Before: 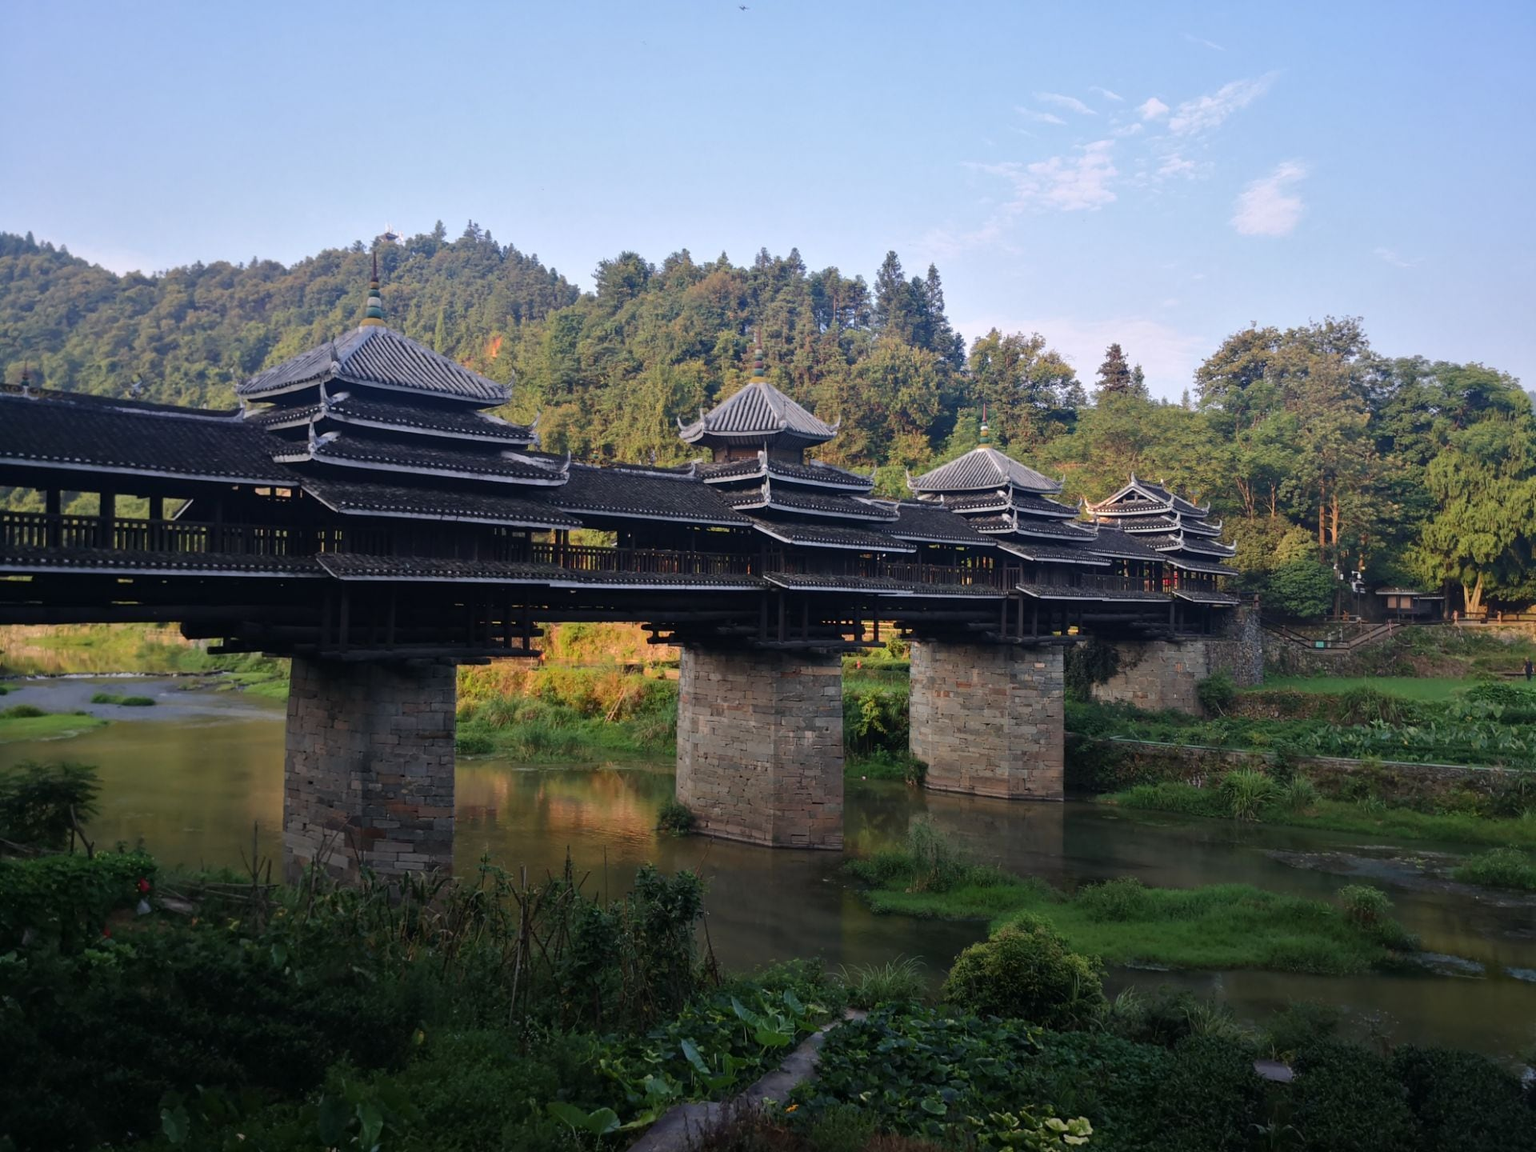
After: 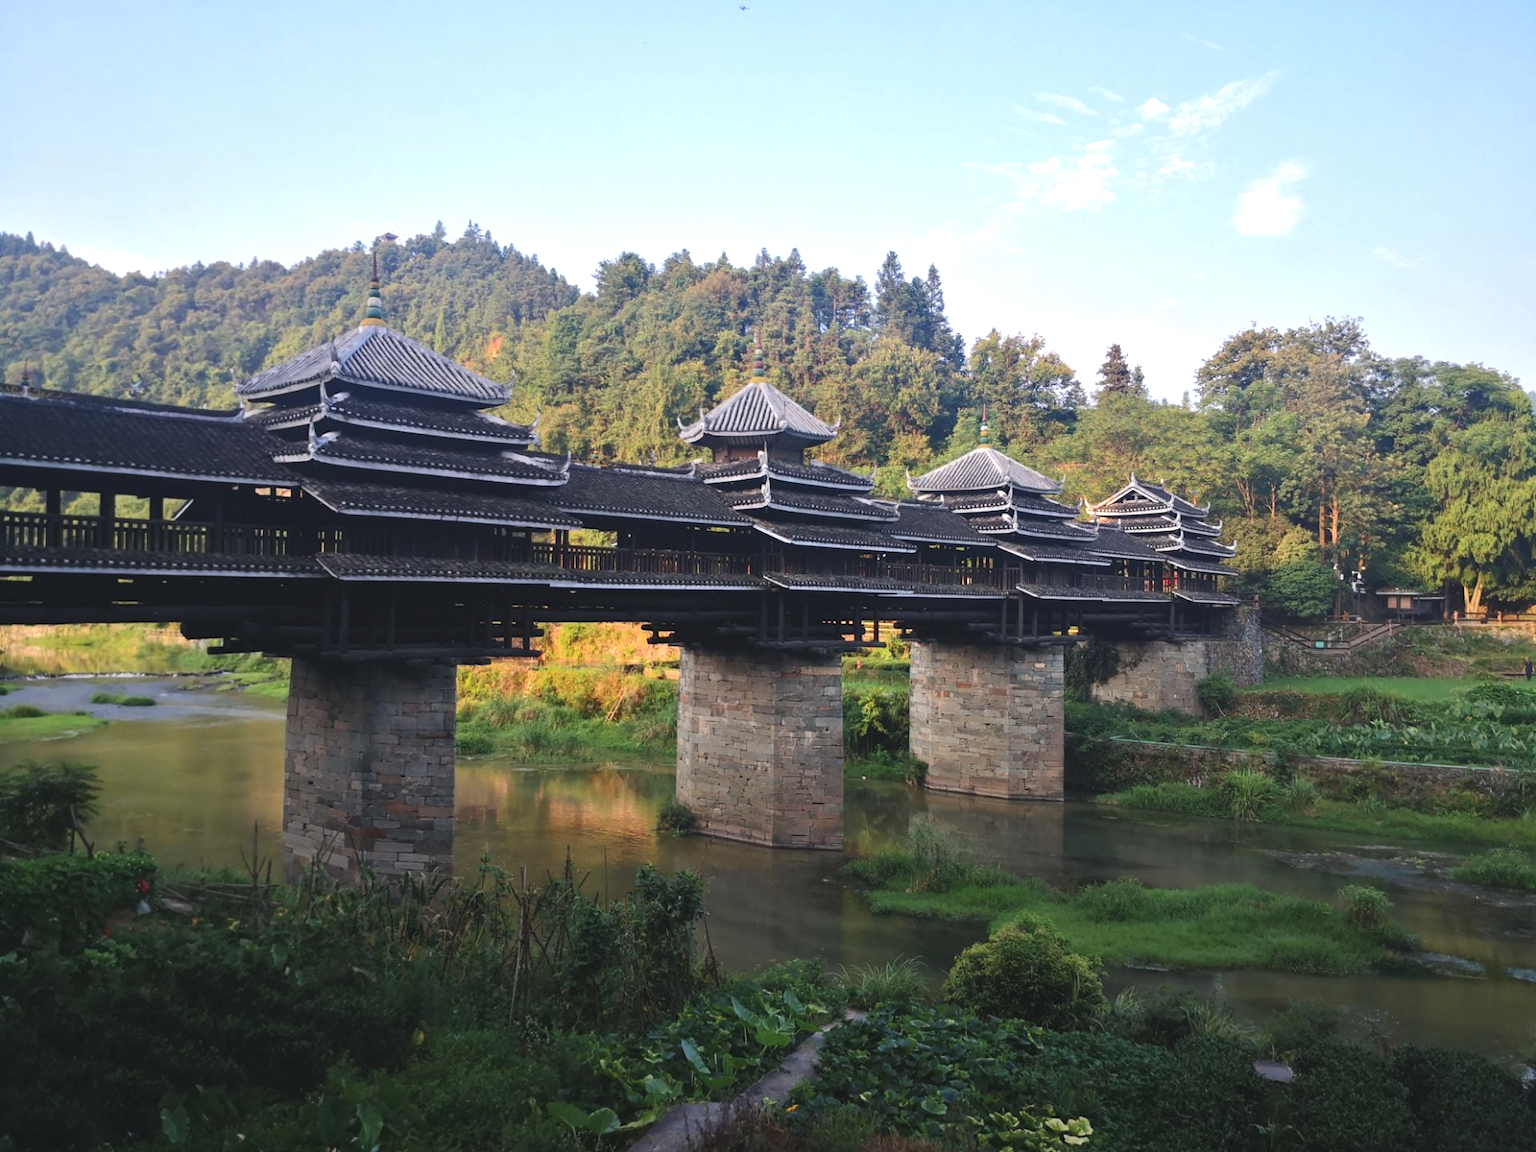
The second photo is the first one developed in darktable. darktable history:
exposure: black level correction -0.005, exposure 0.613 EV, compensate highlight preservation false
